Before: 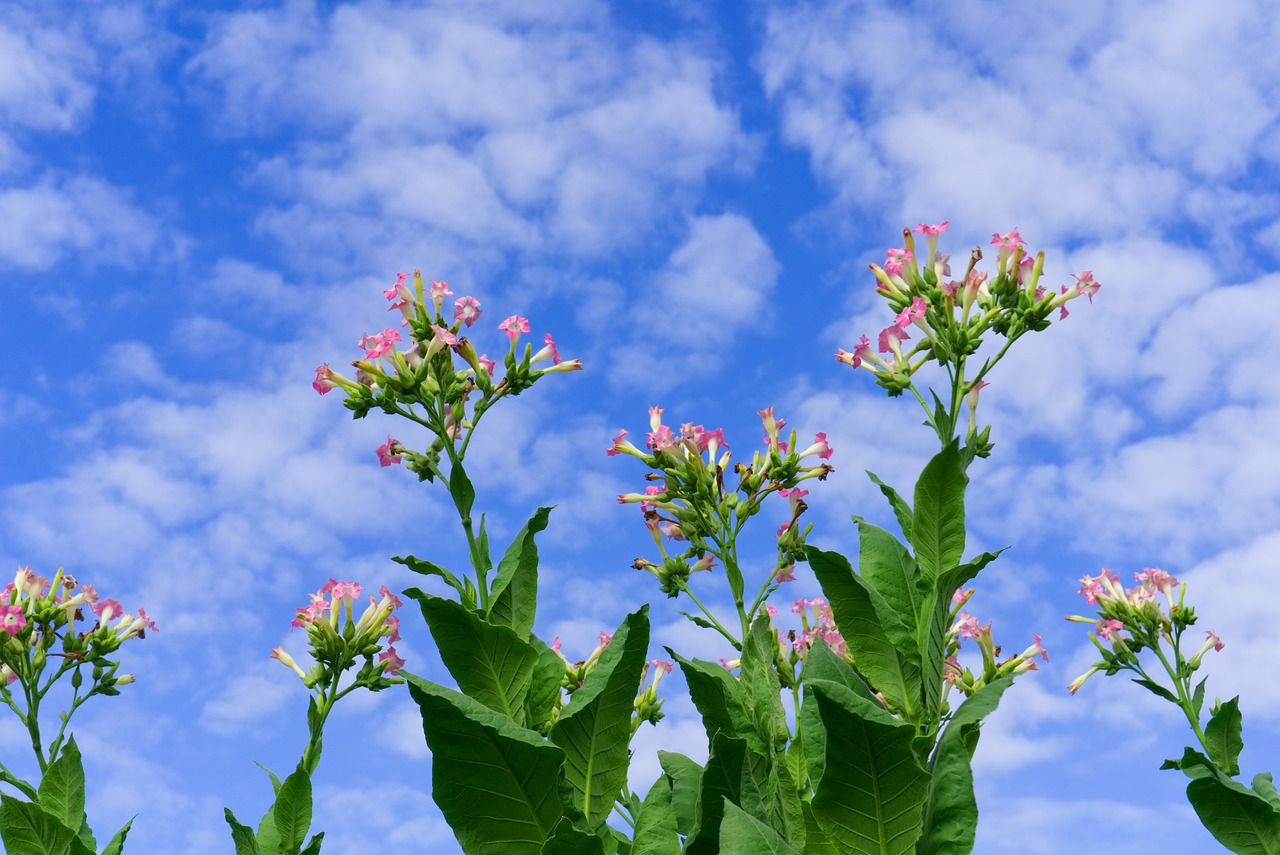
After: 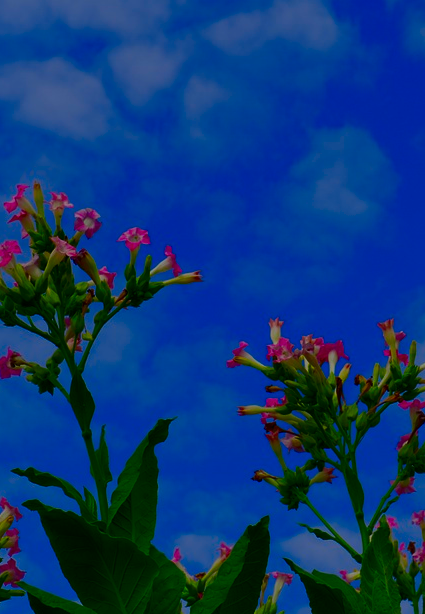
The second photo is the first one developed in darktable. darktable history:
contrast brightness saturation: contrast 0.257, brightness 0.012, saturation 0.852
color balance rgb: perceptual saturation grading › global saturation 29.793%, perceptual brilliance grading › global brilliance 9.664%
exposure: exposure -2.352 EV, compensate exposure bias true, compensate highlight preservation false
crop and rotate: left 29.704%, top 10.34%, right 37.044%, bottom 17.808%
